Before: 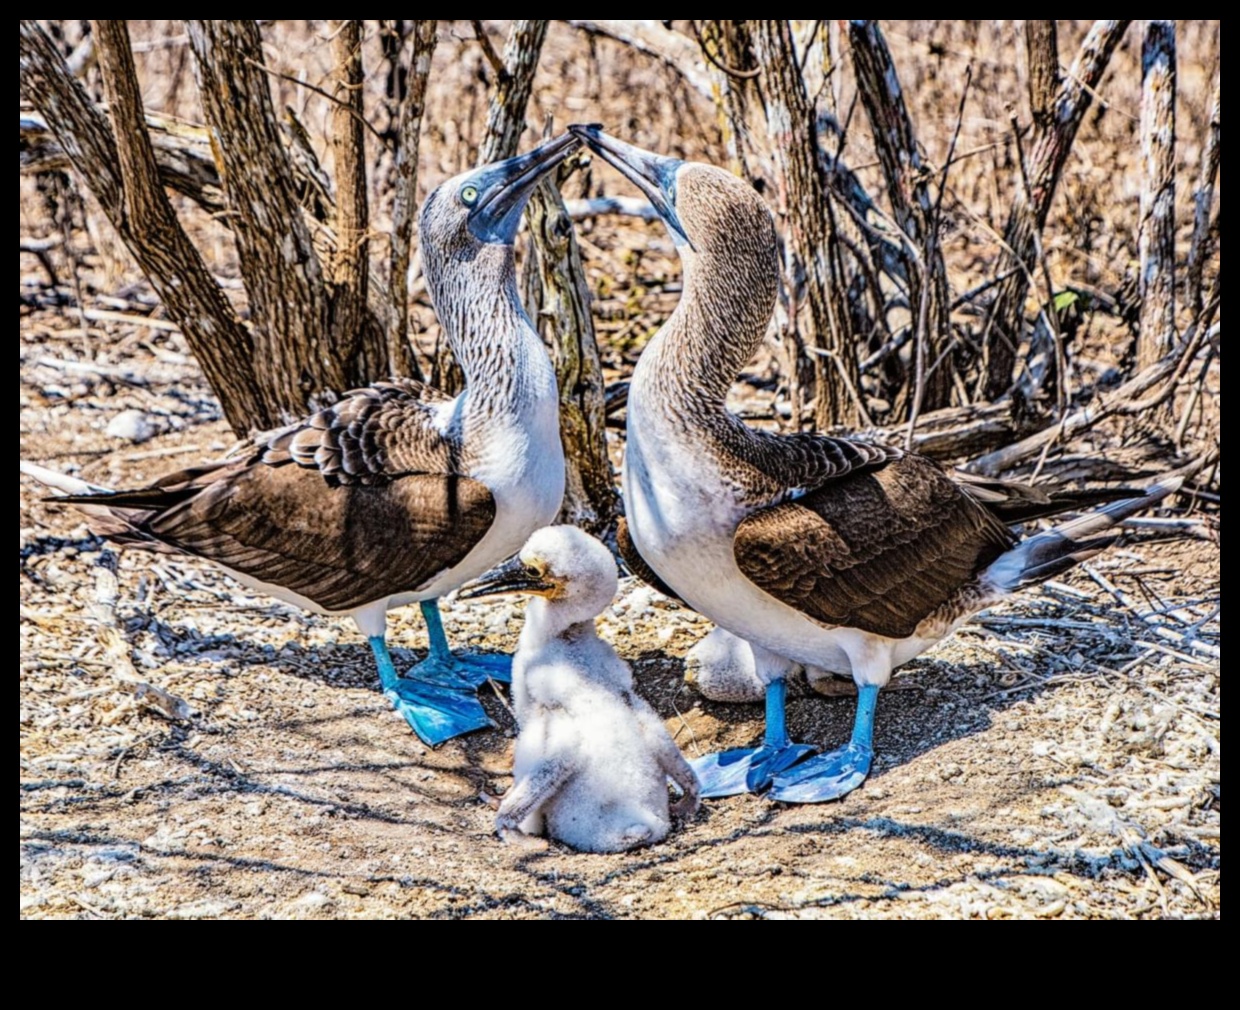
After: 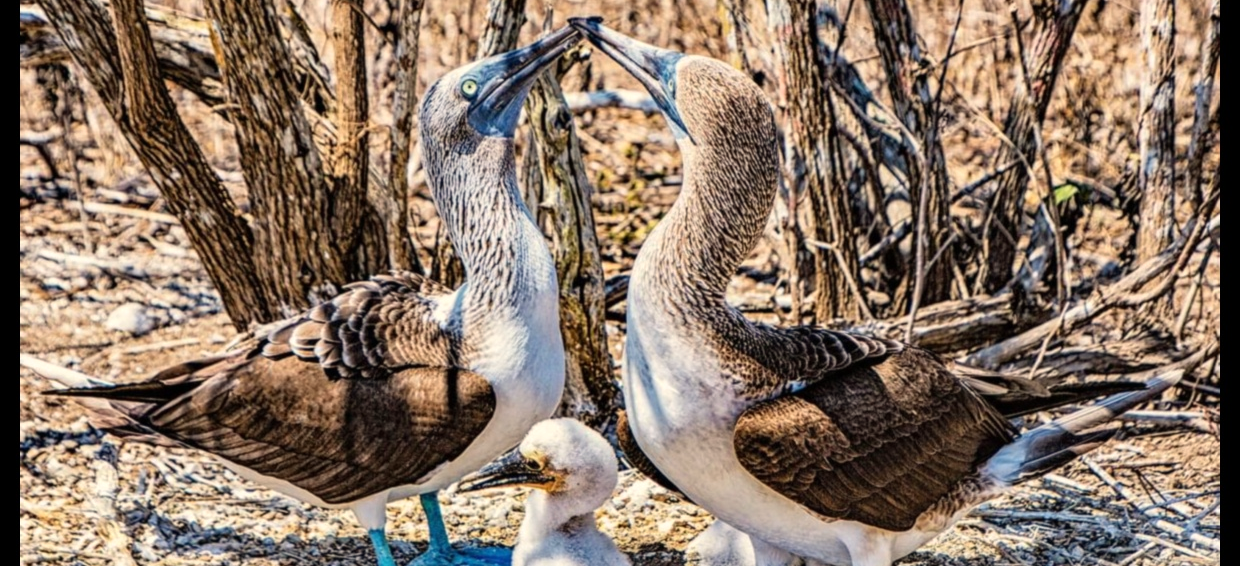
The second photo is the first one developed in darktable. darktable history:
white balance: red 1.045, blue 0.932
crop and rotate: top 10.605%, bottom 33.274%
